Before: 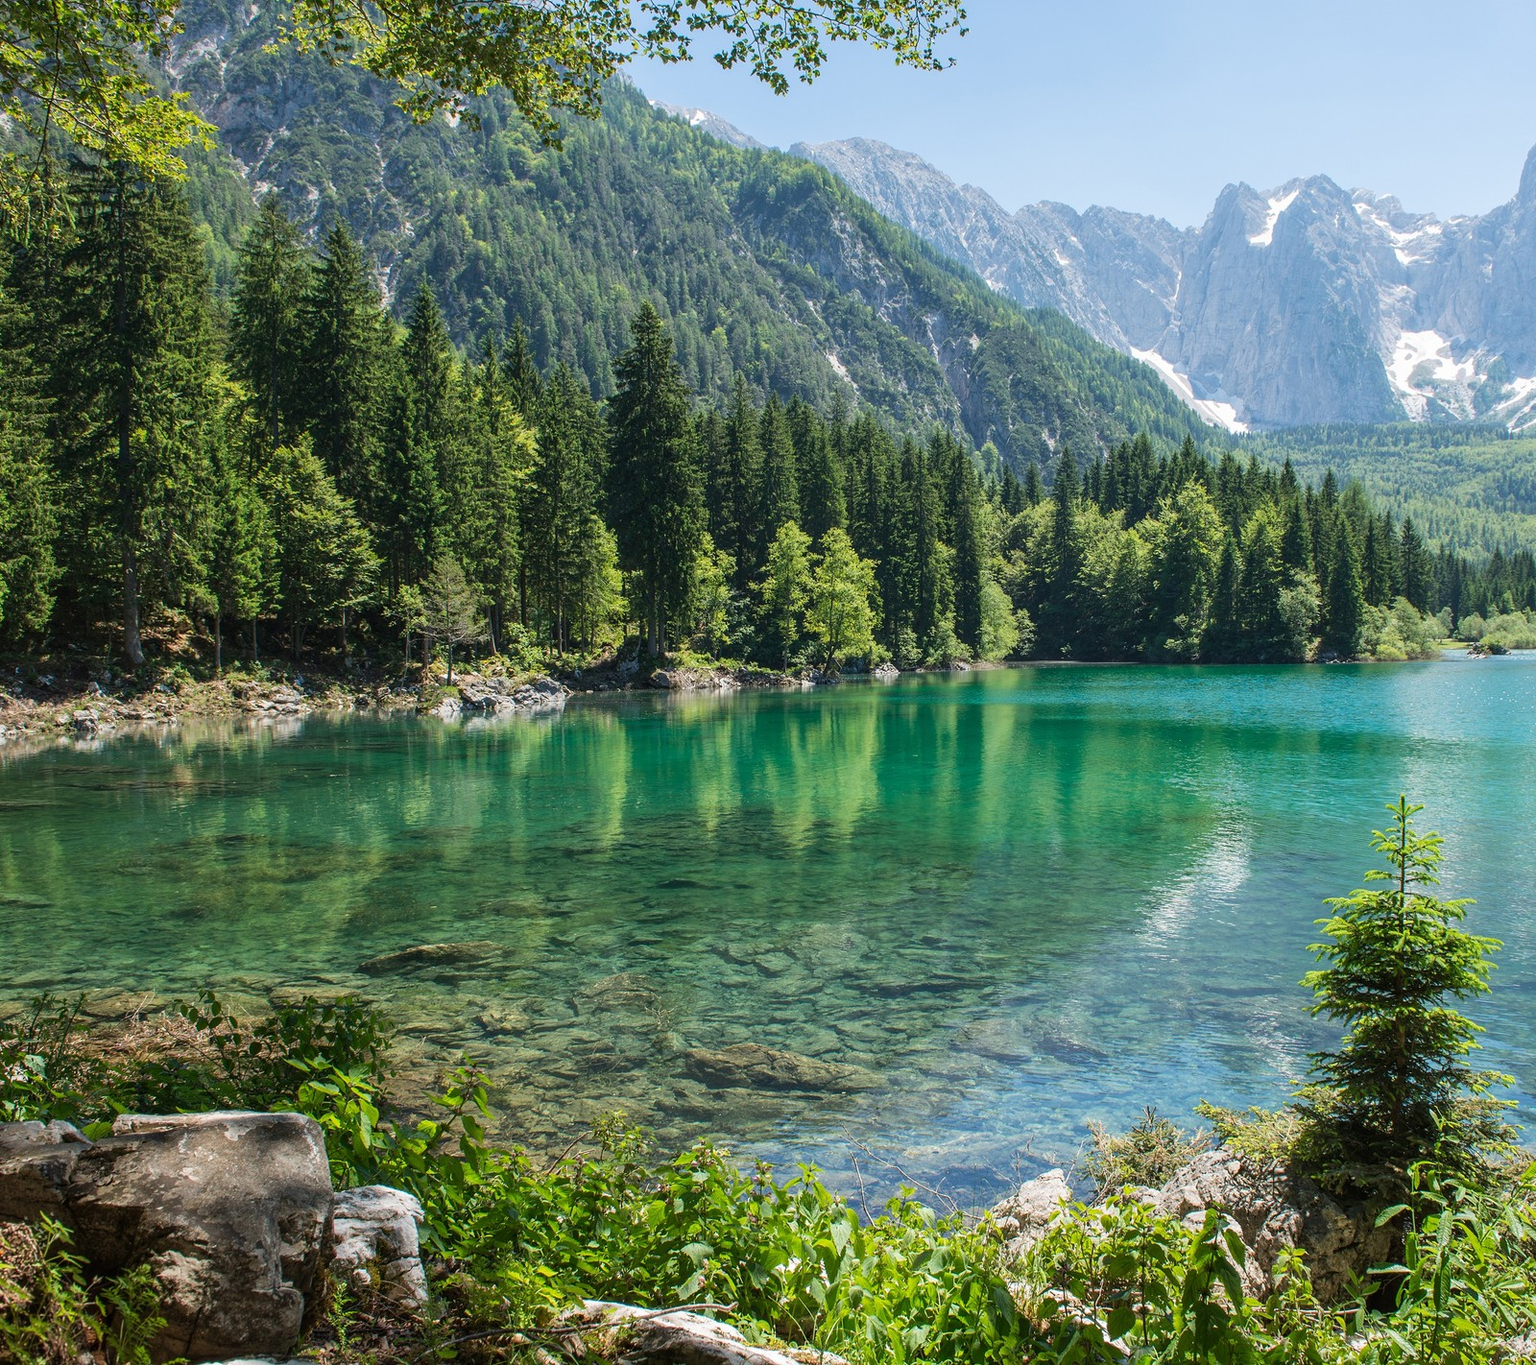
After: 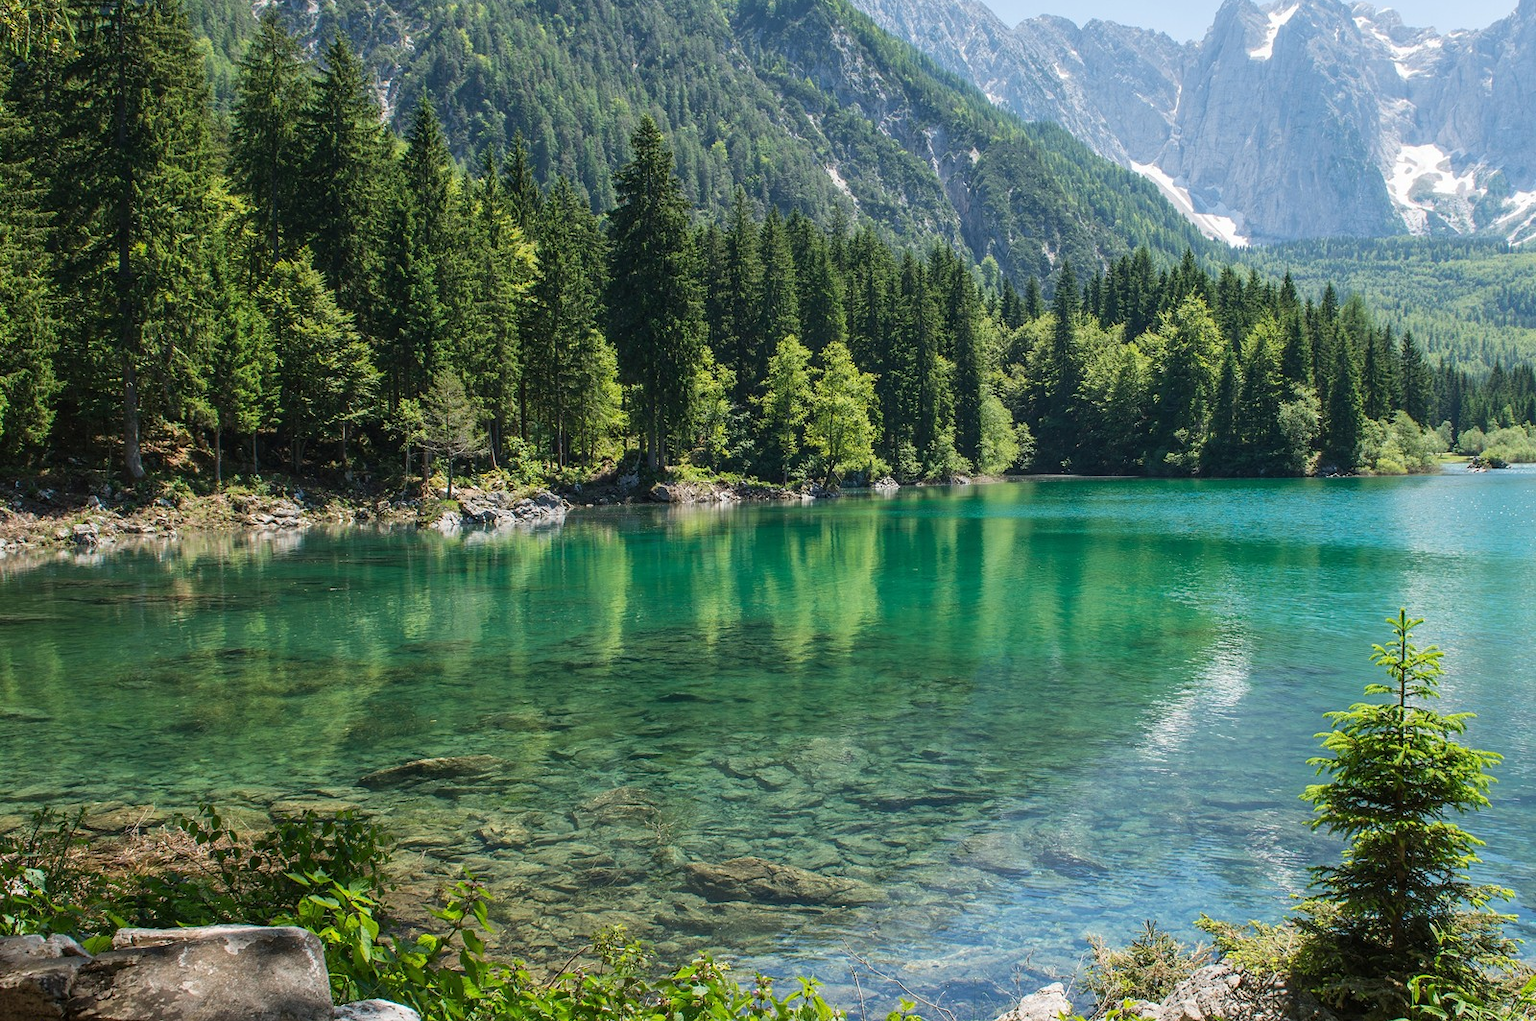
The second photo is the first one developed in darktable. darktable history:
crop: top 13.675%, bottom 11.445%
